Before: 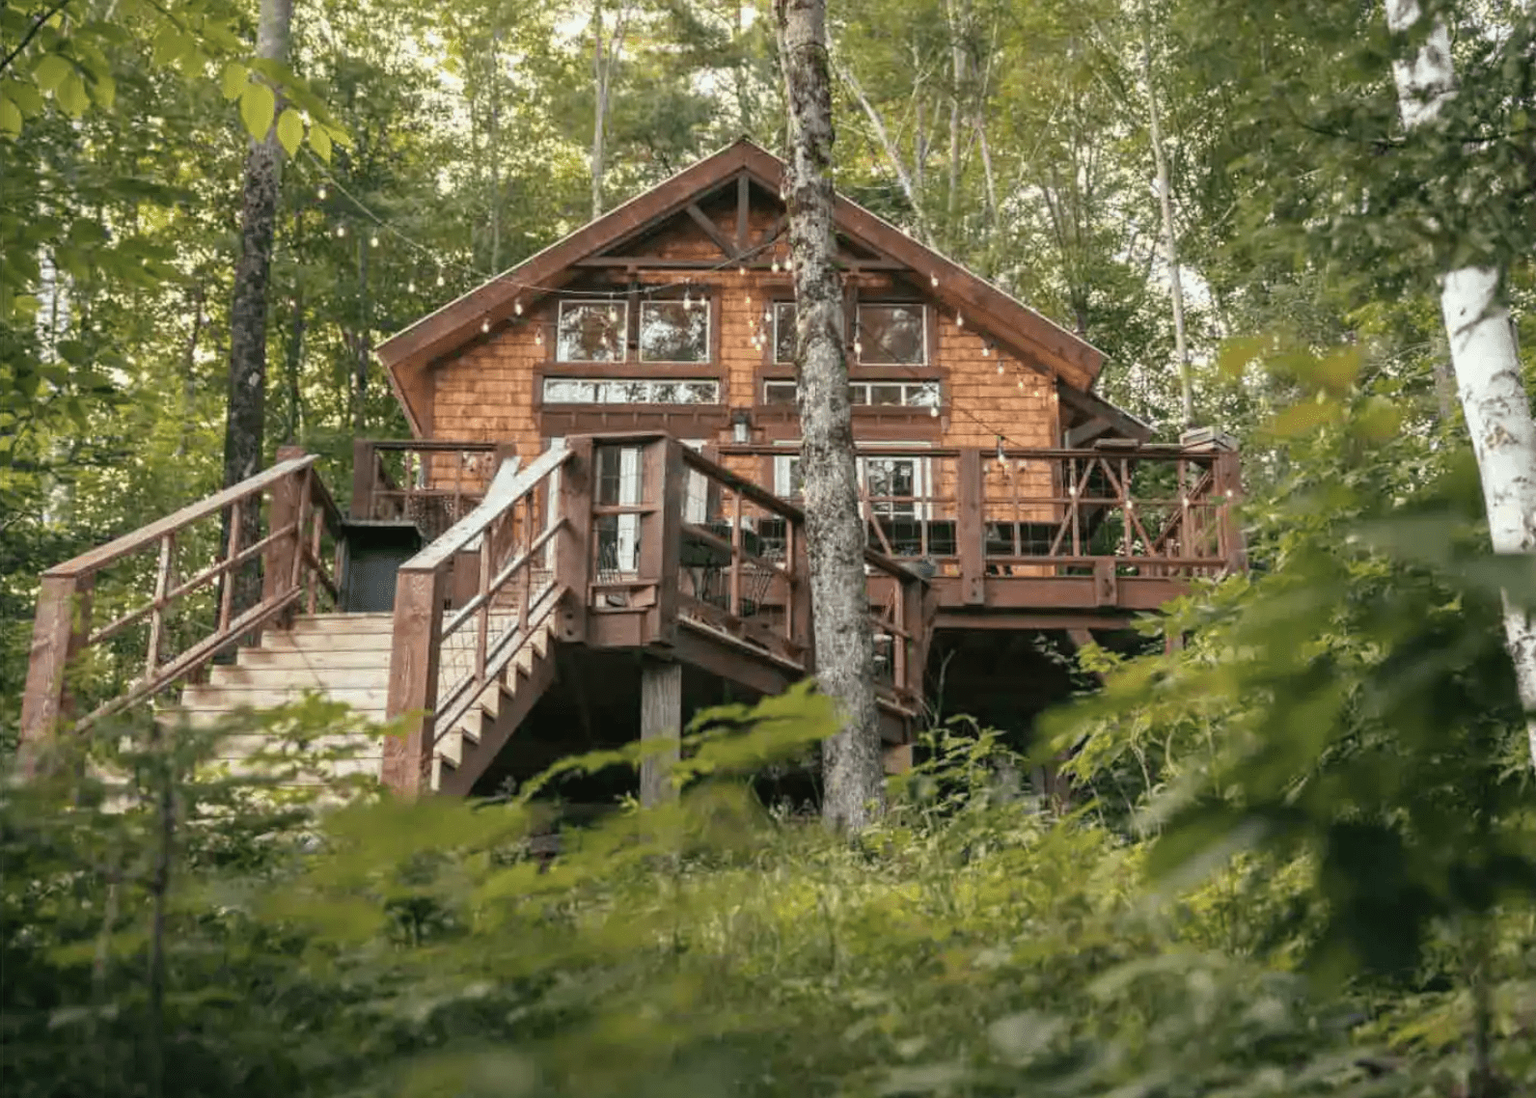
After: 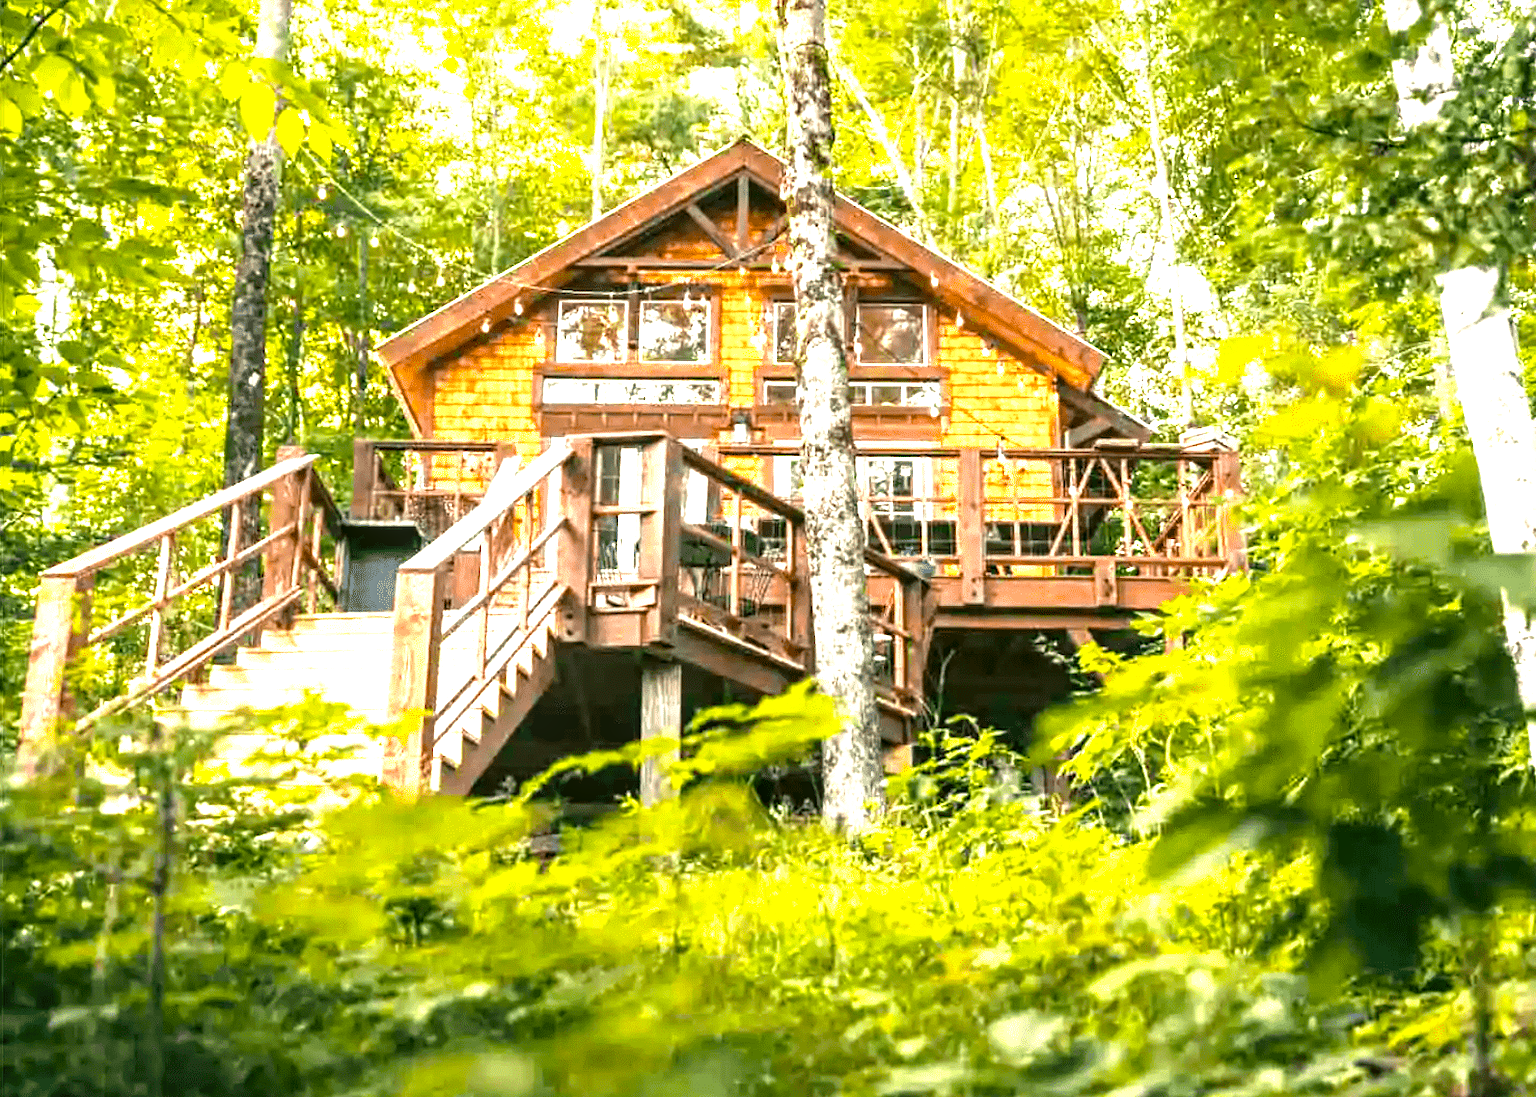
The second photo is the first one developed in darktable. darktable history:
exposure: black level correction 0, exposure 1 EV, compensate exposure bias true, compensate highlight preservation false
local contrast: detail 135%, midtone range 0.75
color balance rgb: linear chroma grading › global chroma 10%, perceptual saturation grading › global saturation 40%, perceptual brilliance grading › global brilliance 30%, global vibrance 20%
